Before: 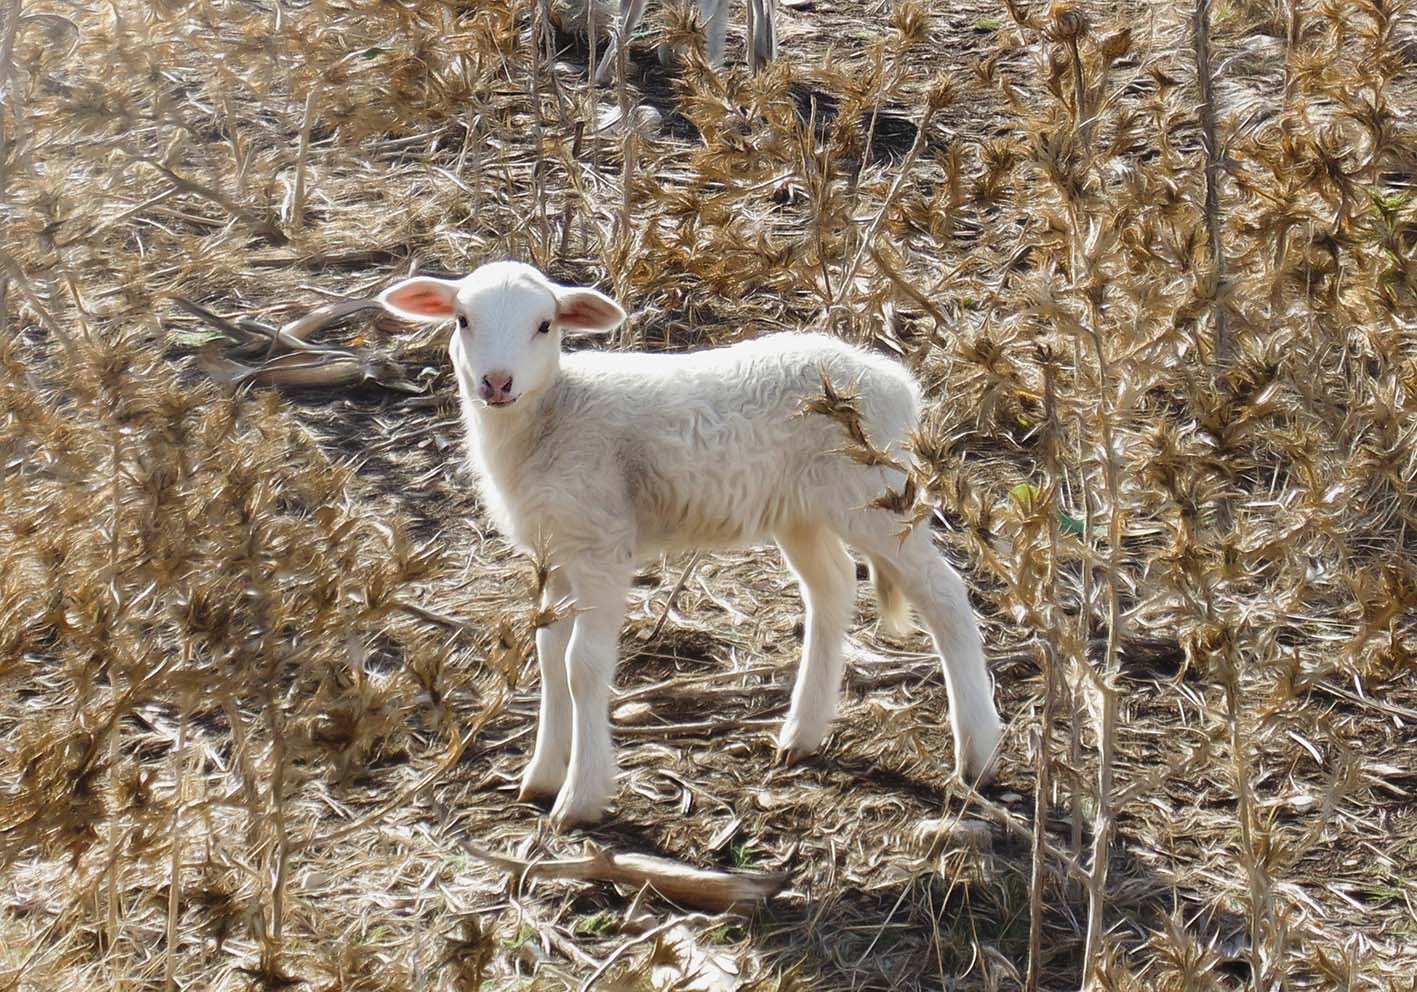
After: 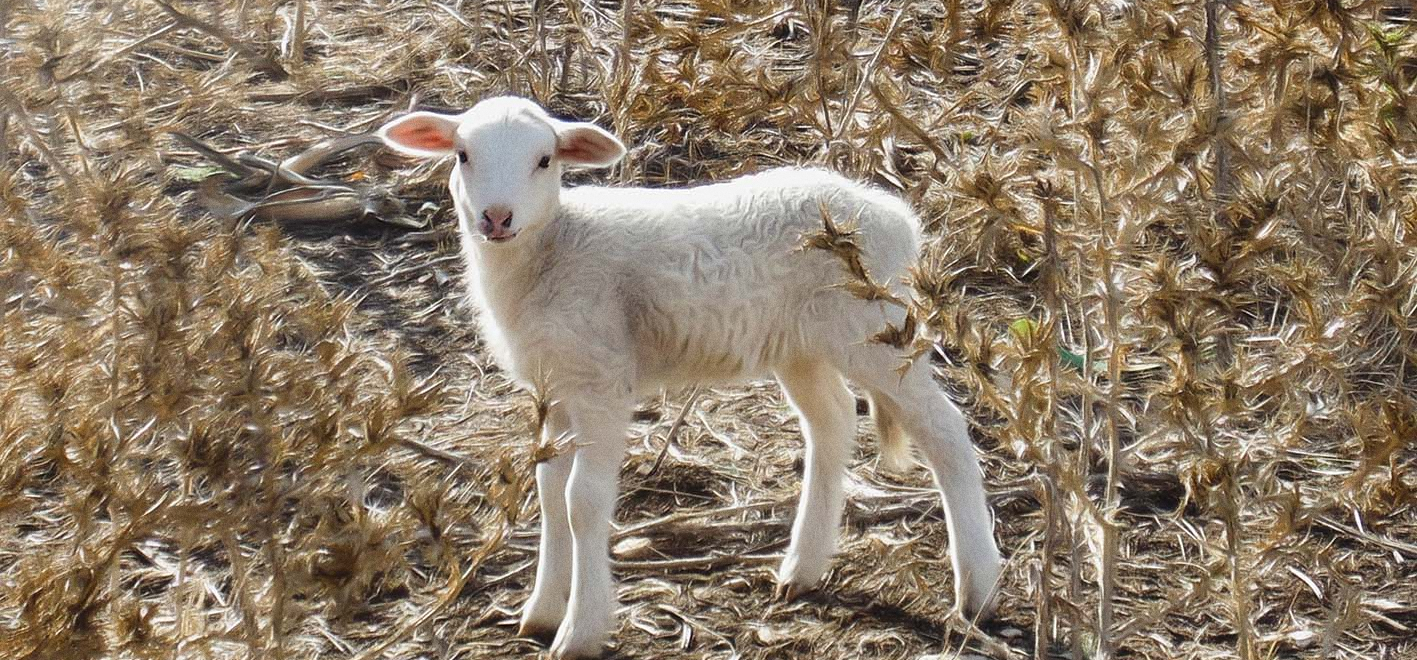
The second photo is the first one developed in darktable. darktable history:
crop: top 16.727%, bottom 16.727%
grain: coarseness 22.88 ISO
